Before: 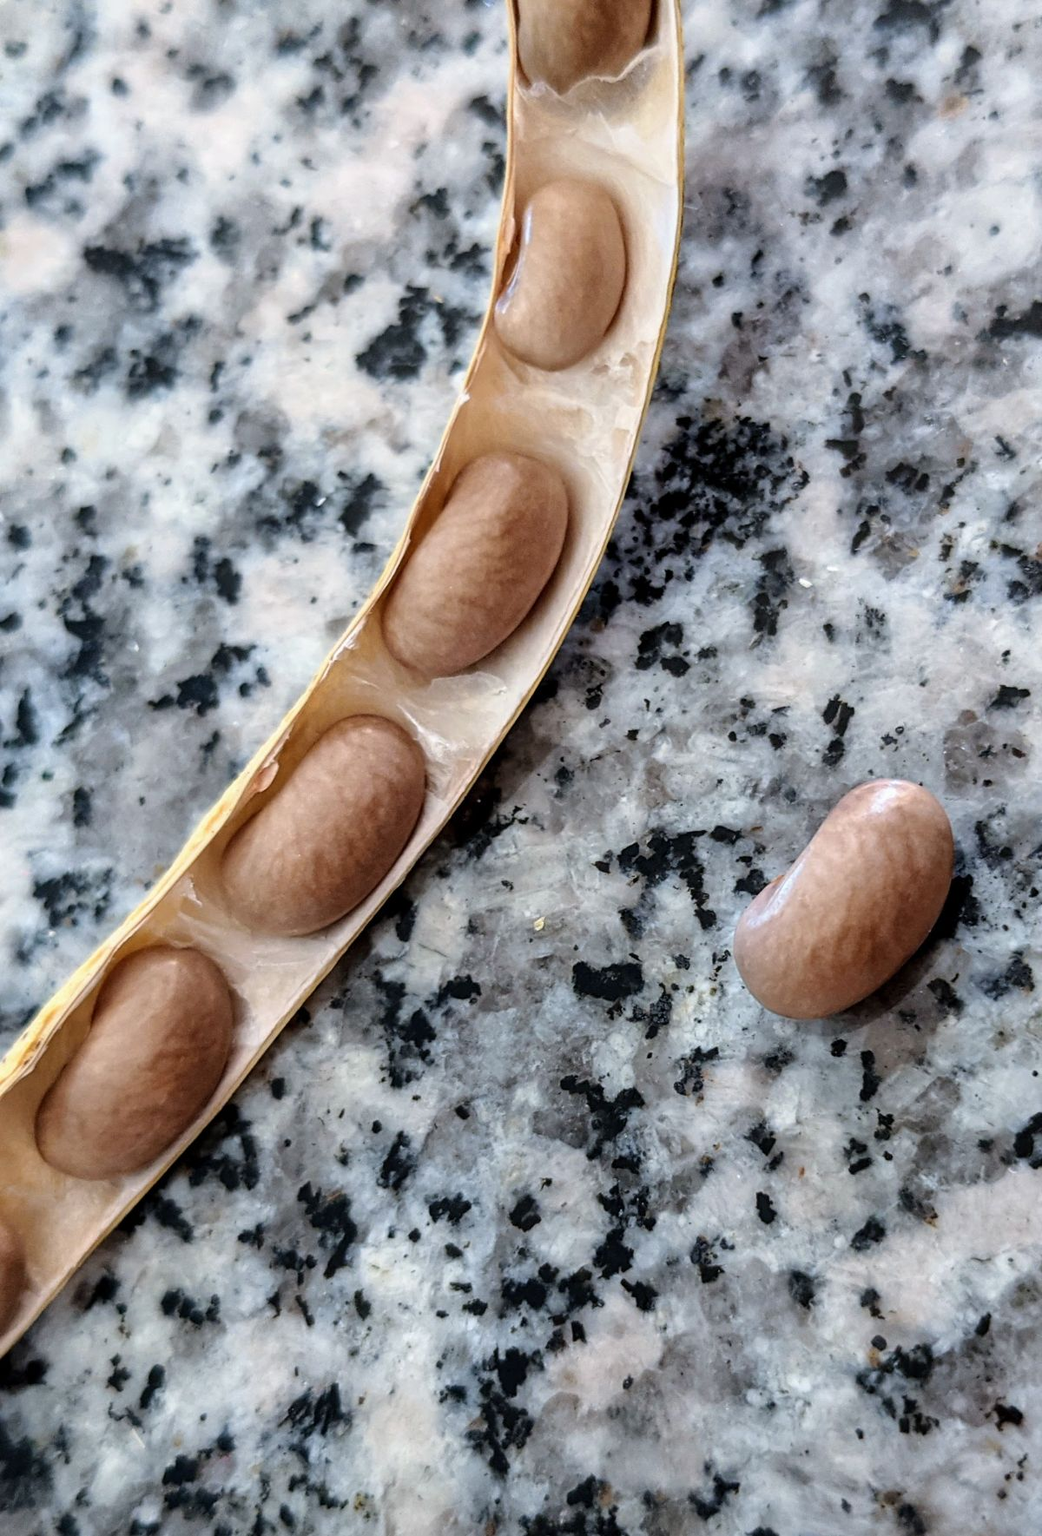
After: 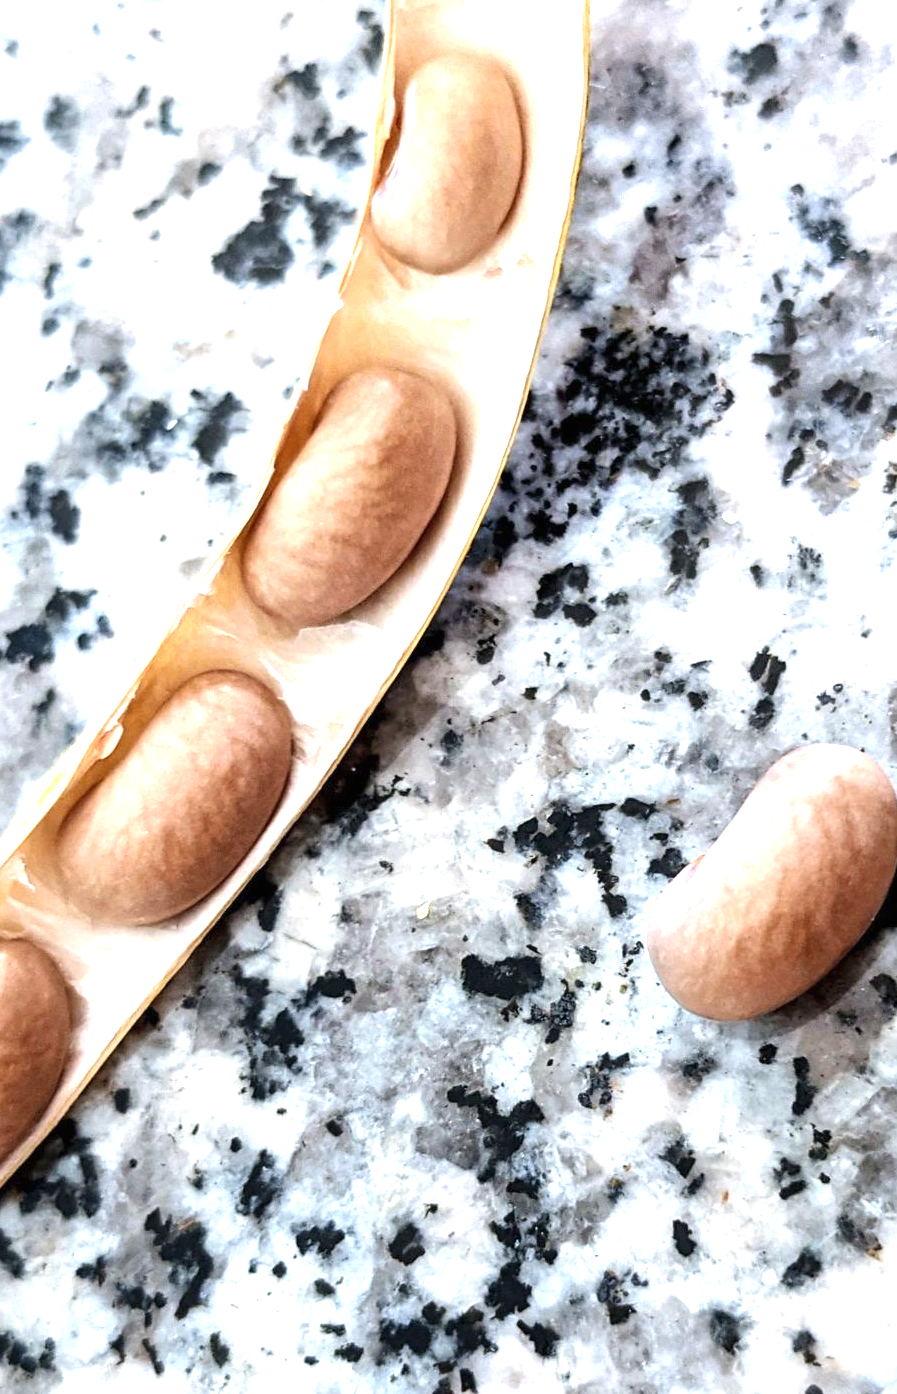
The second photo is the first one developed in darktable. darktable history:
exposure: black level correction 0, exposure 1.285 EV, compensate highlight preservation false
crop: left 16.549%, top 8.69%, right 8.676%, bottom 12.507%
